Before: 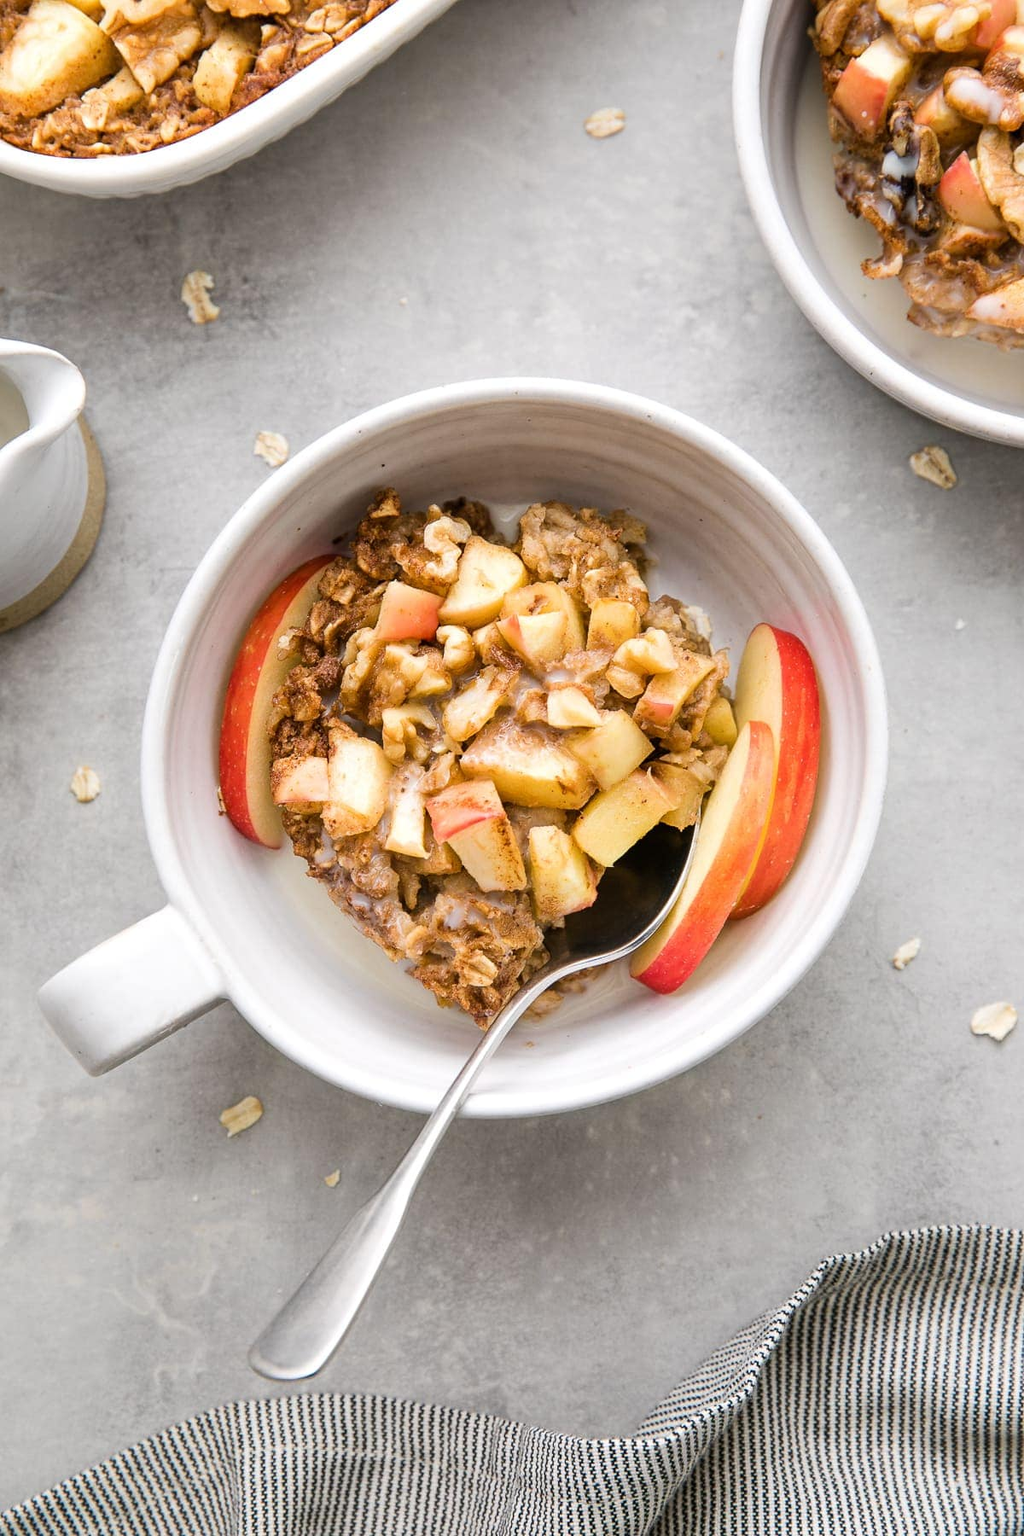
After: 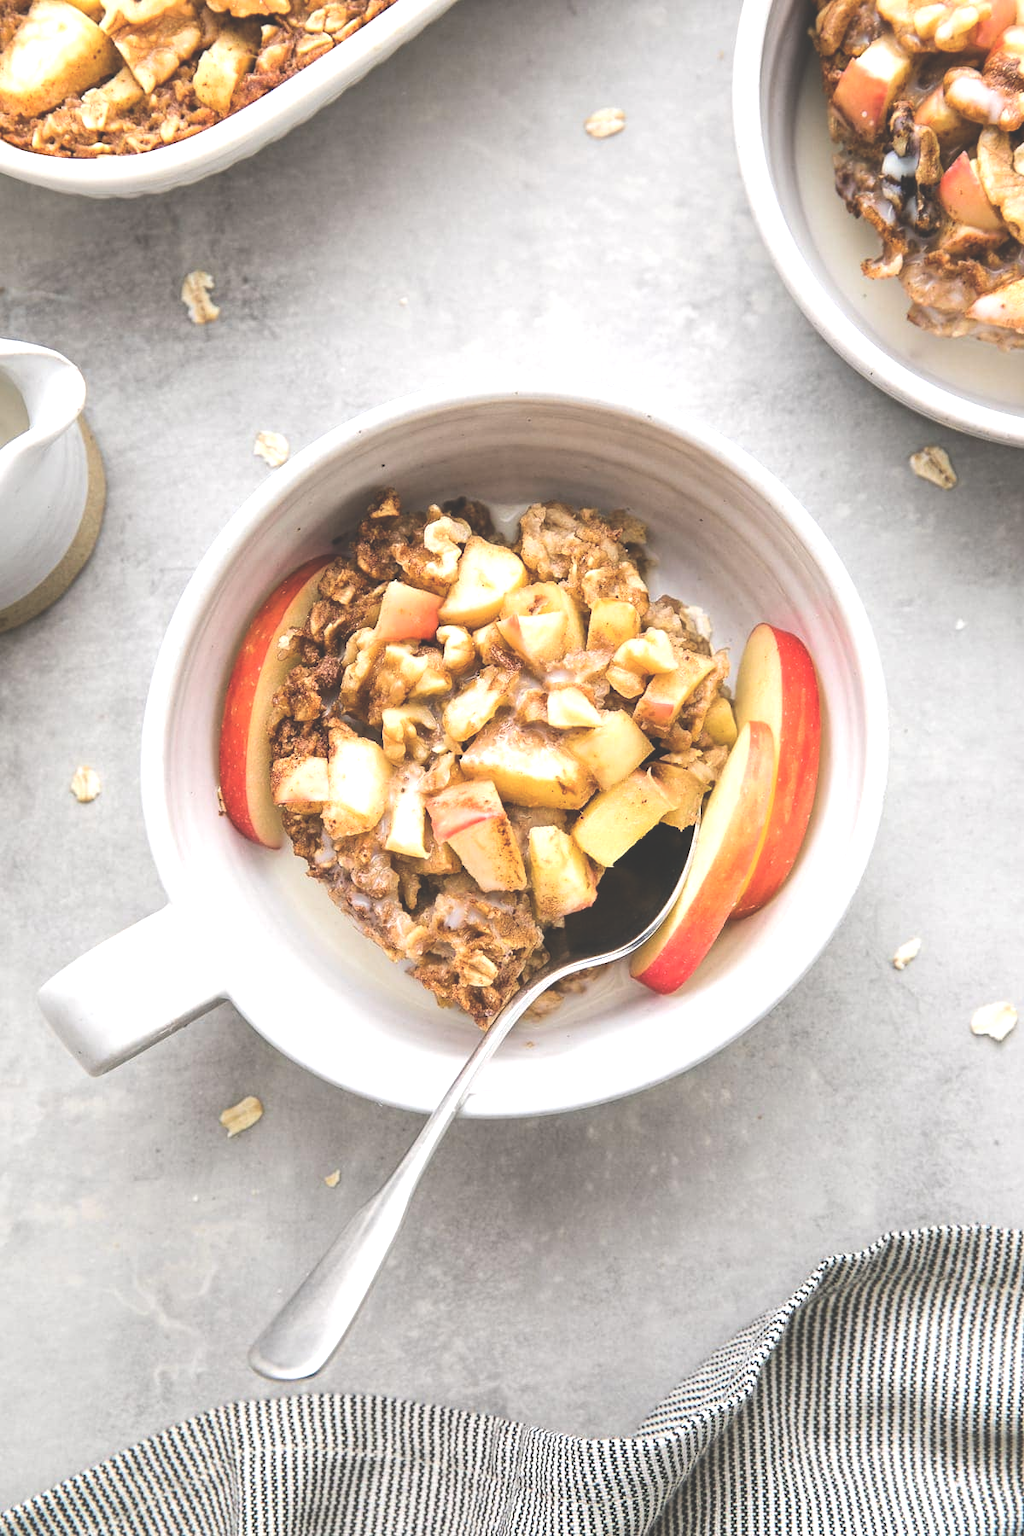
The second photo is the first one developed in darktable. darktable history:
tone equalizer: -8 EV -0.417 EV, -7 EV -0.389 EV, -6 EV -0.333 EV, -5 EV -0.222 EV, -3 EV 0.222 EV, -2 EV 0.333 EV, -1 EV 0.389 EV, +0 EV 0.417 EV, edges refinement/feathering 500, mask exposure compensation -1.57 EV, preserve details no
exposure: black level correction -0.041, exposure 0.064 EV, compensate highlight preservation false
